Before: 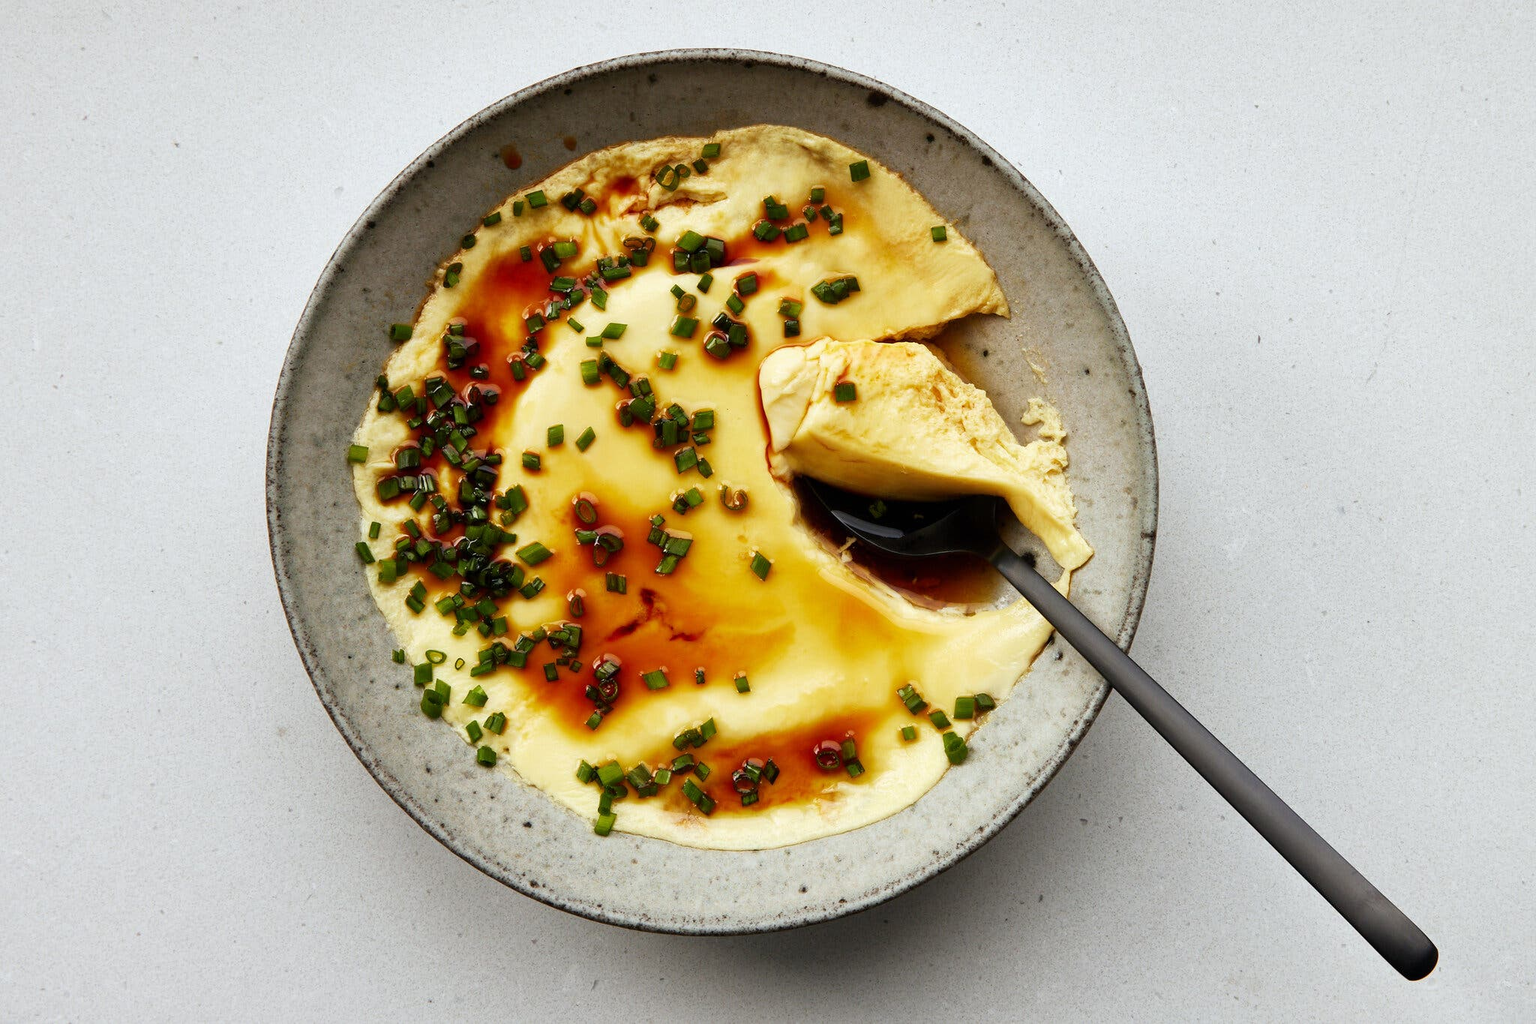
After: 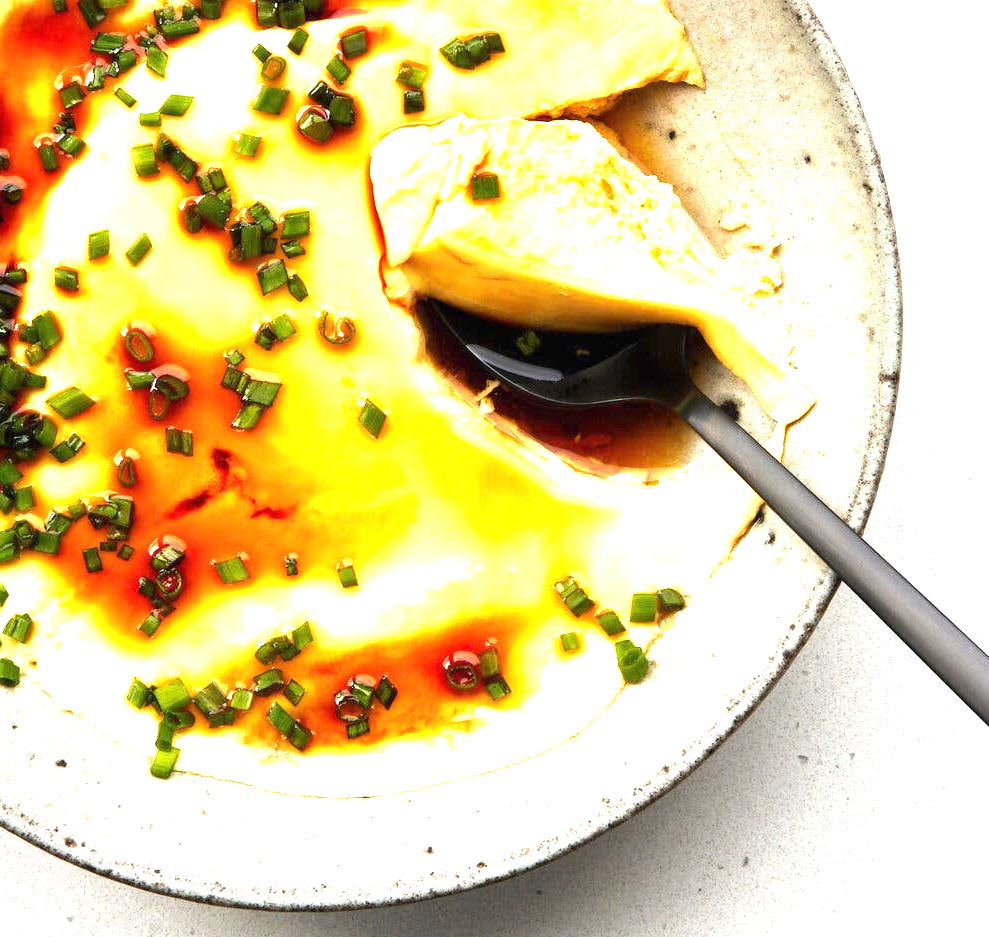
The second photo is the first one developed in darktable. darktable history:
crop: left 31.379%, top 24.658%, right 20.326%, bottom 6.628%
exposure: black level correction 0, exposure 1.7 EV, compensate exposure bias true, compensate highlight preservation false
